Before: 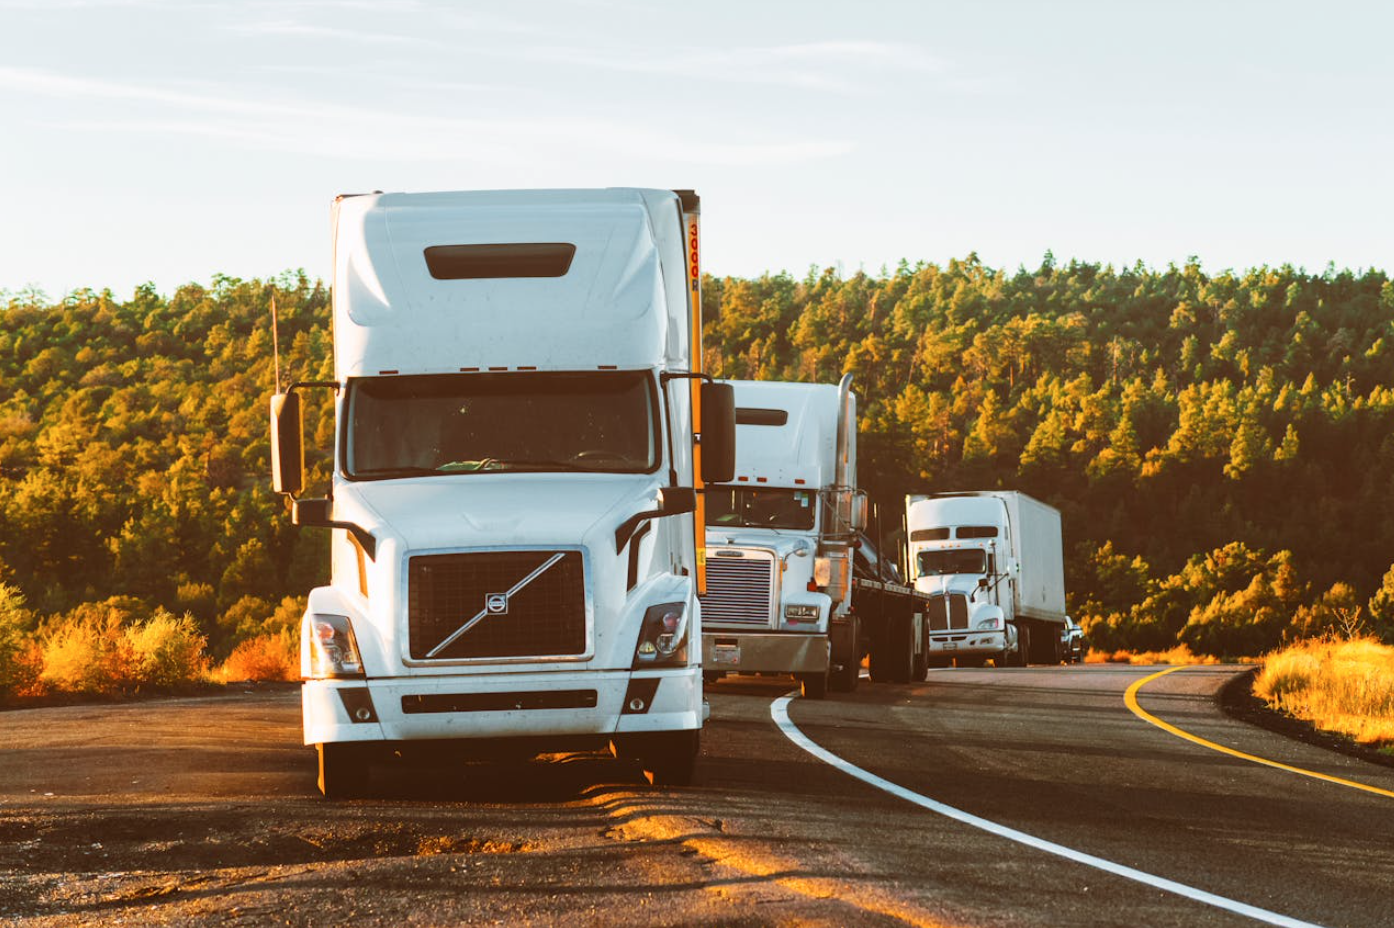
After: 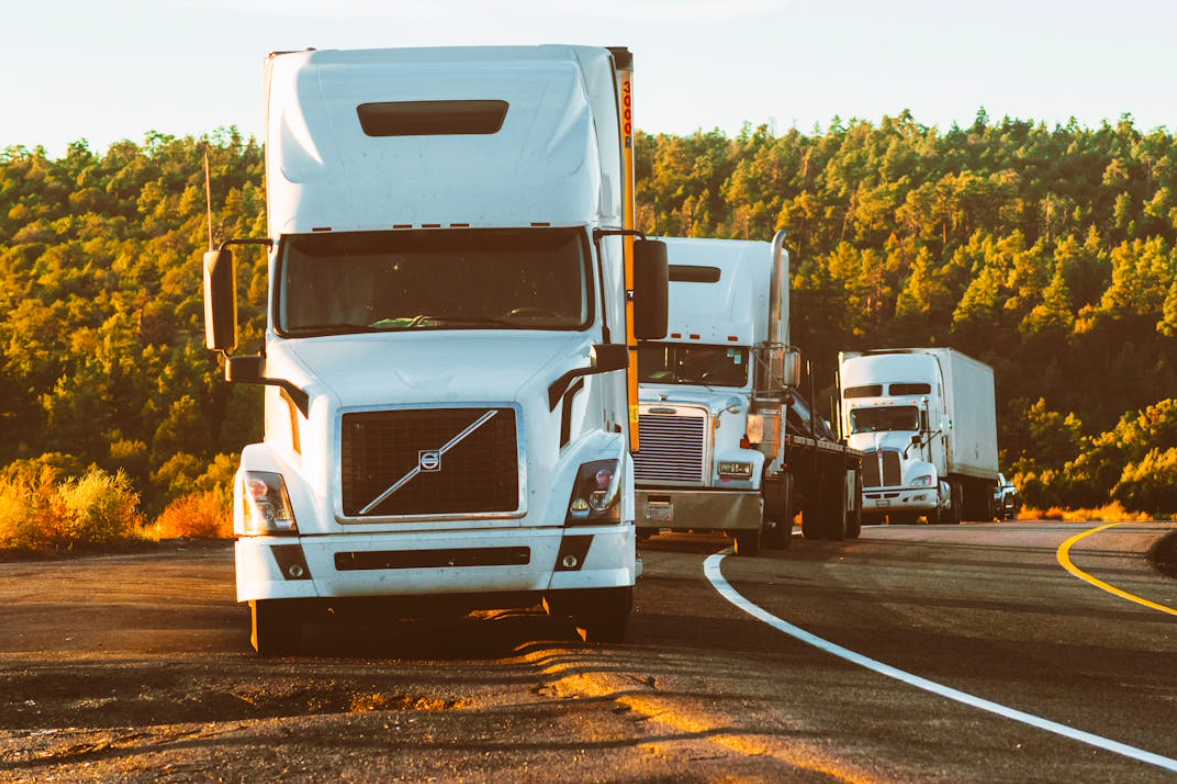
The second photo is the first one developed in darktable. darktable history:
crop and rotate: left 4.842%, top 15.51%, right 10.668%
velvia: on, module defaults
